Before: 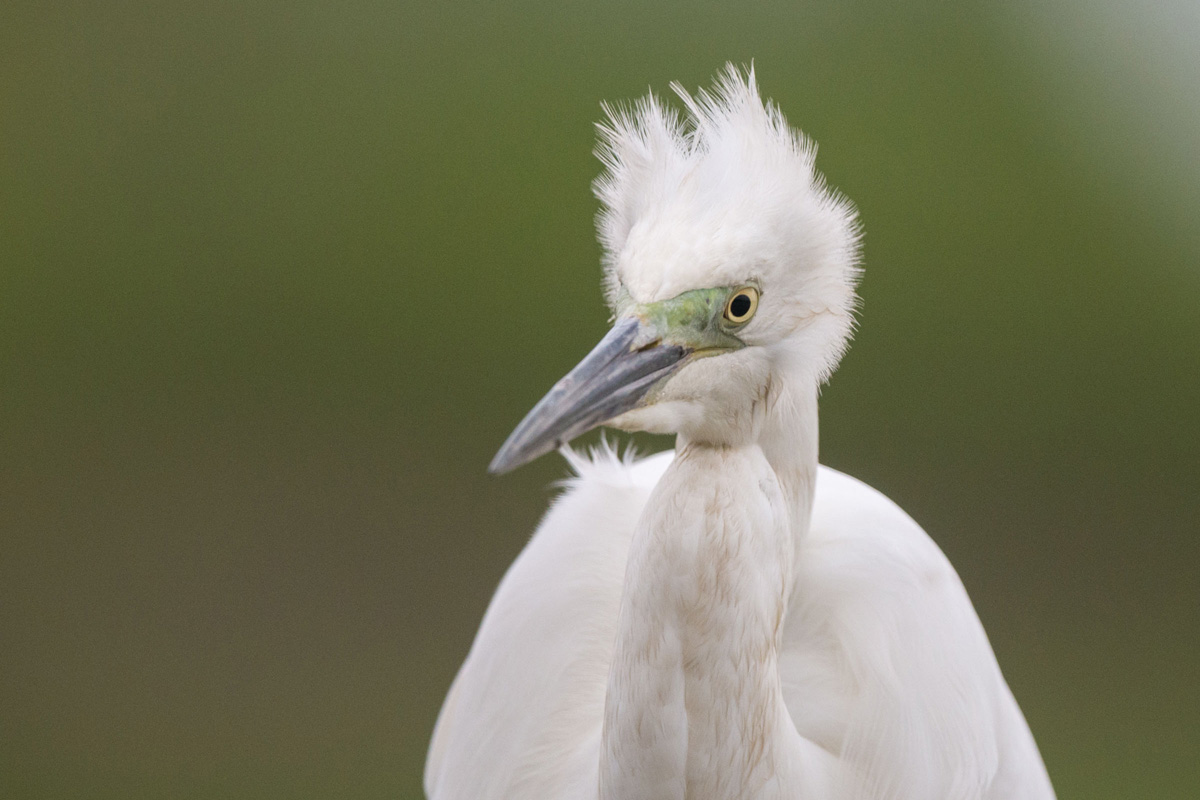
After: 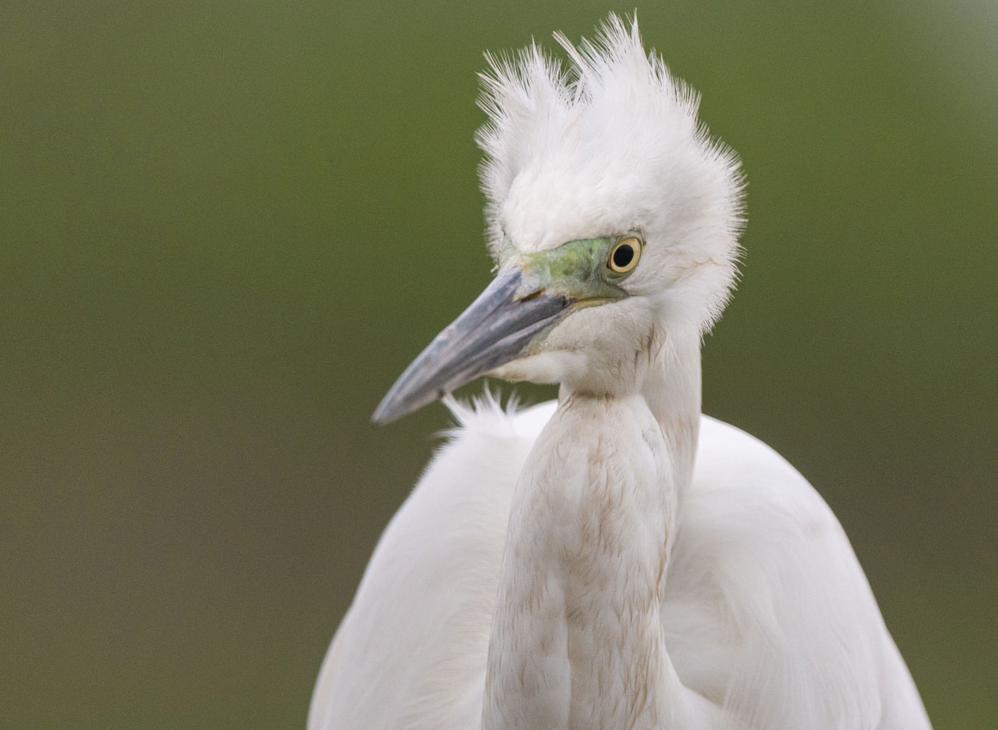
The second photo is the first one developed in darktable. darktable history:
crop: left 9.802%, top 6.335%, right 6.961%, bottom 2.325%
shadows and highlights: low approximation 0.01, soften with gaussian
